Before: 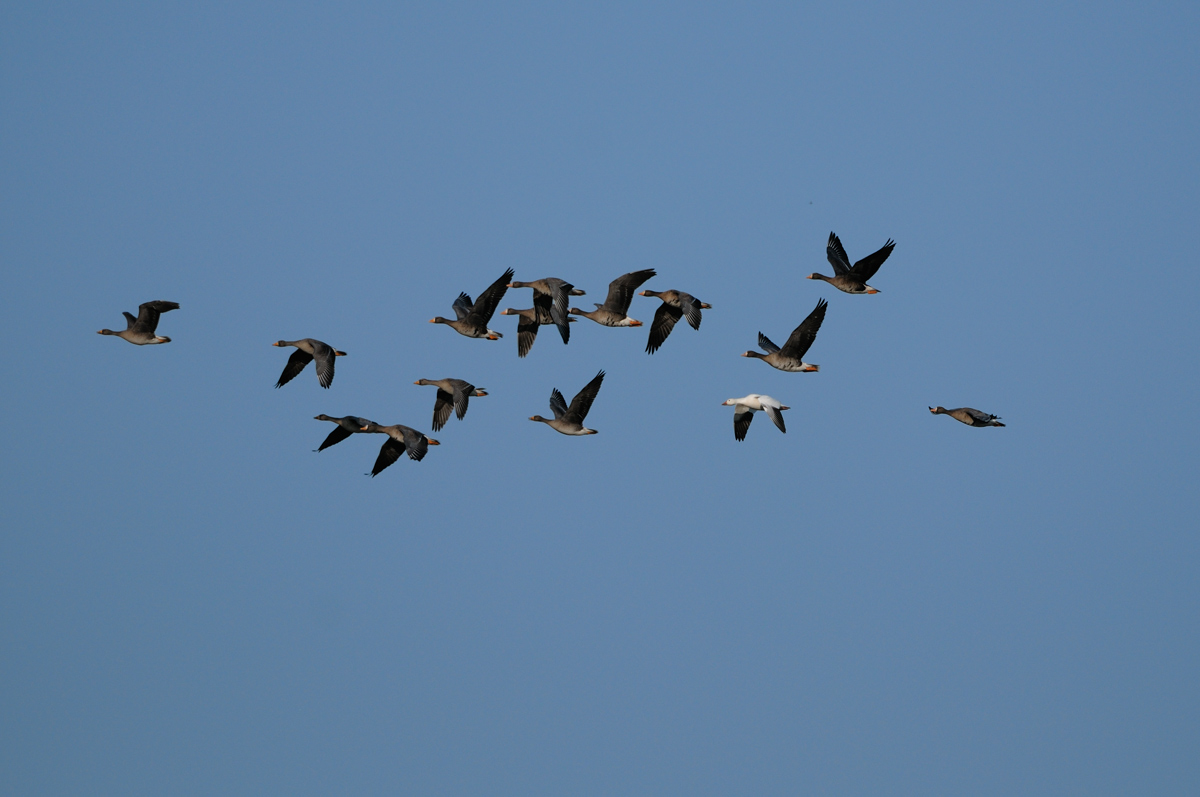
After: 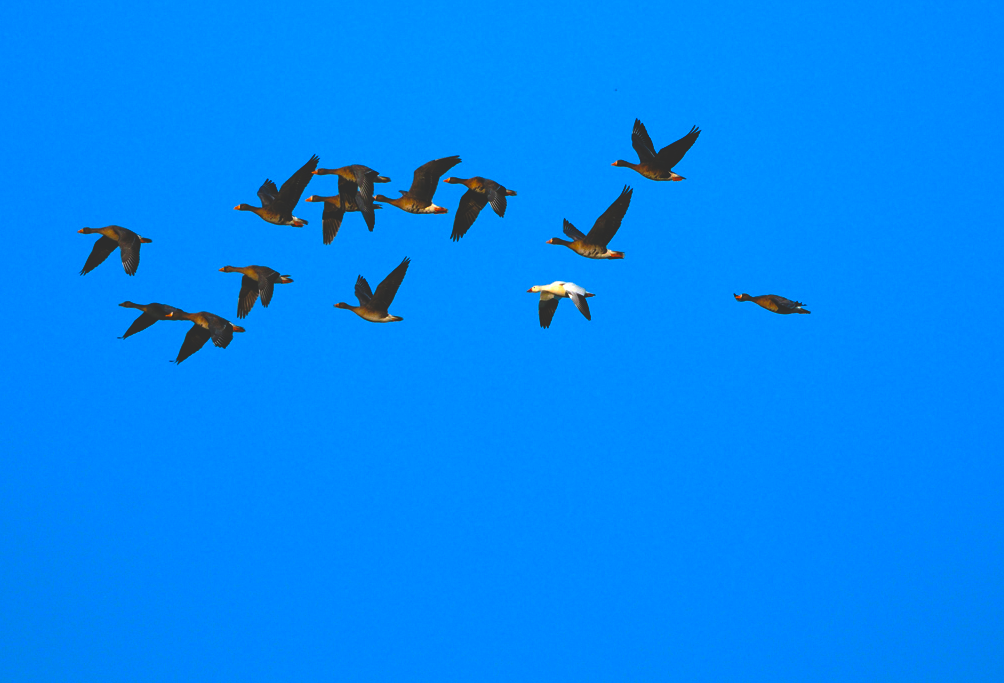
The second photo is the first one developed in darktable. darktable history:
color balance rgb: linear chroma grading › global chroma 20%, perceptual saturation grading › global saturation 65%, perceptual saturation grading › highlights 50%, perceptual saturation grading › shadows 30%, perceptual brilliance grading › global brilliance 12%, perceptual brilliance grading › highlights 15%, global vibrance 20%
rgb curve: curves: ch0 [(0, 0.186) (0.314, 0.284) (0.775, 0.708) (1, 1)], compensate middle gray true, preserve colors none
crop: left 16.315%, top 14.246%
contrast brightness saturation: contrast 0.09, saturation 0.28
